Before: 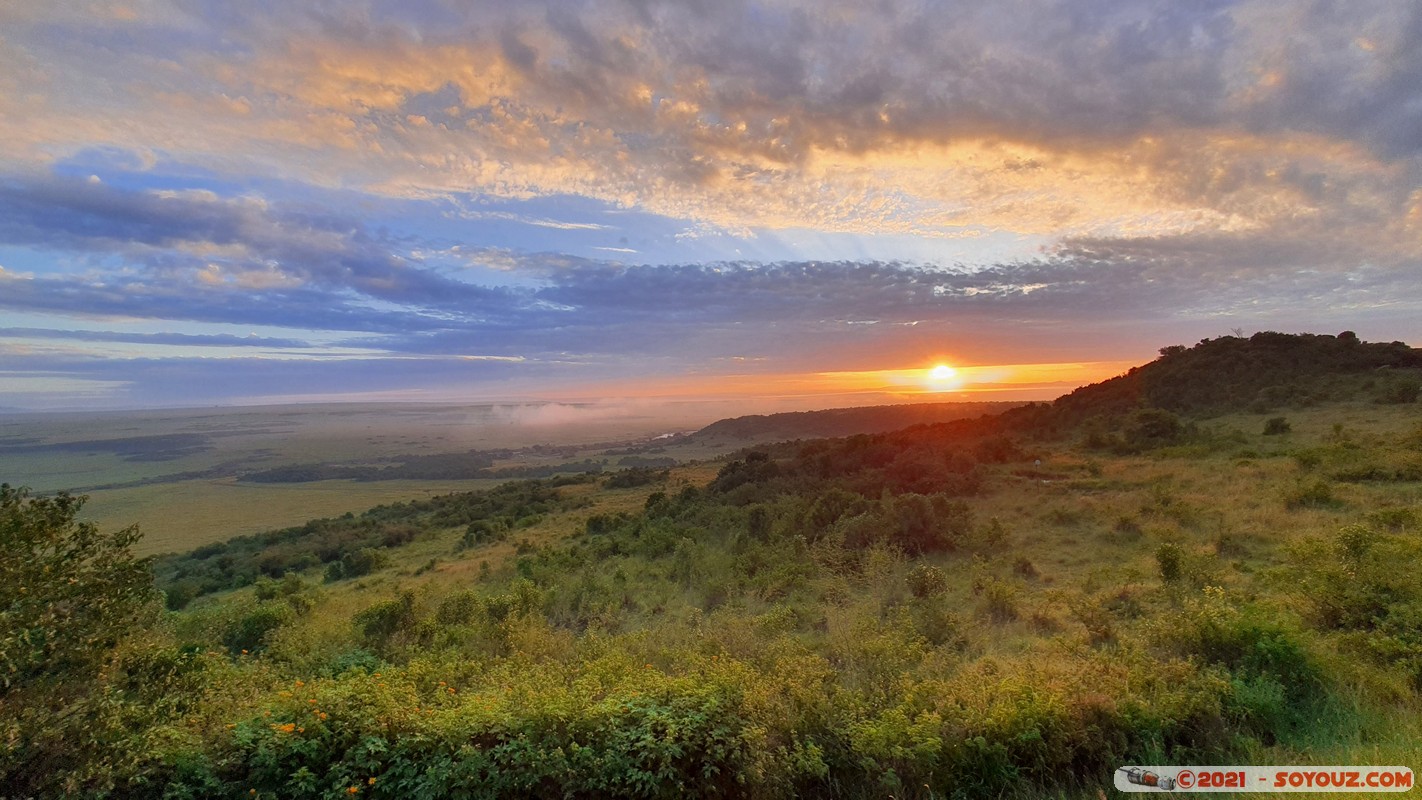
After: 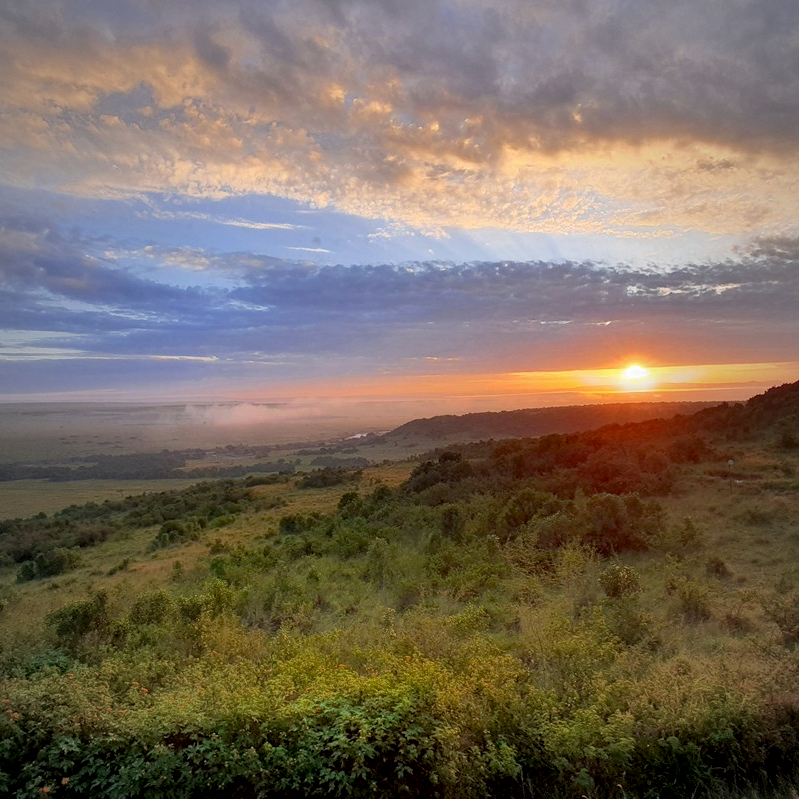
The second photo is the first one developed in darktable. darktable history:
crop: left 21.652%, right 22.124%, bottom 0.007%
exposure: black level correction 0.007, exposure 0.092 EV, compensate highlight preservation false
vignetting: fall-off start 72.42%, fall-off radius 108.88%, width/height ratio 0.733
